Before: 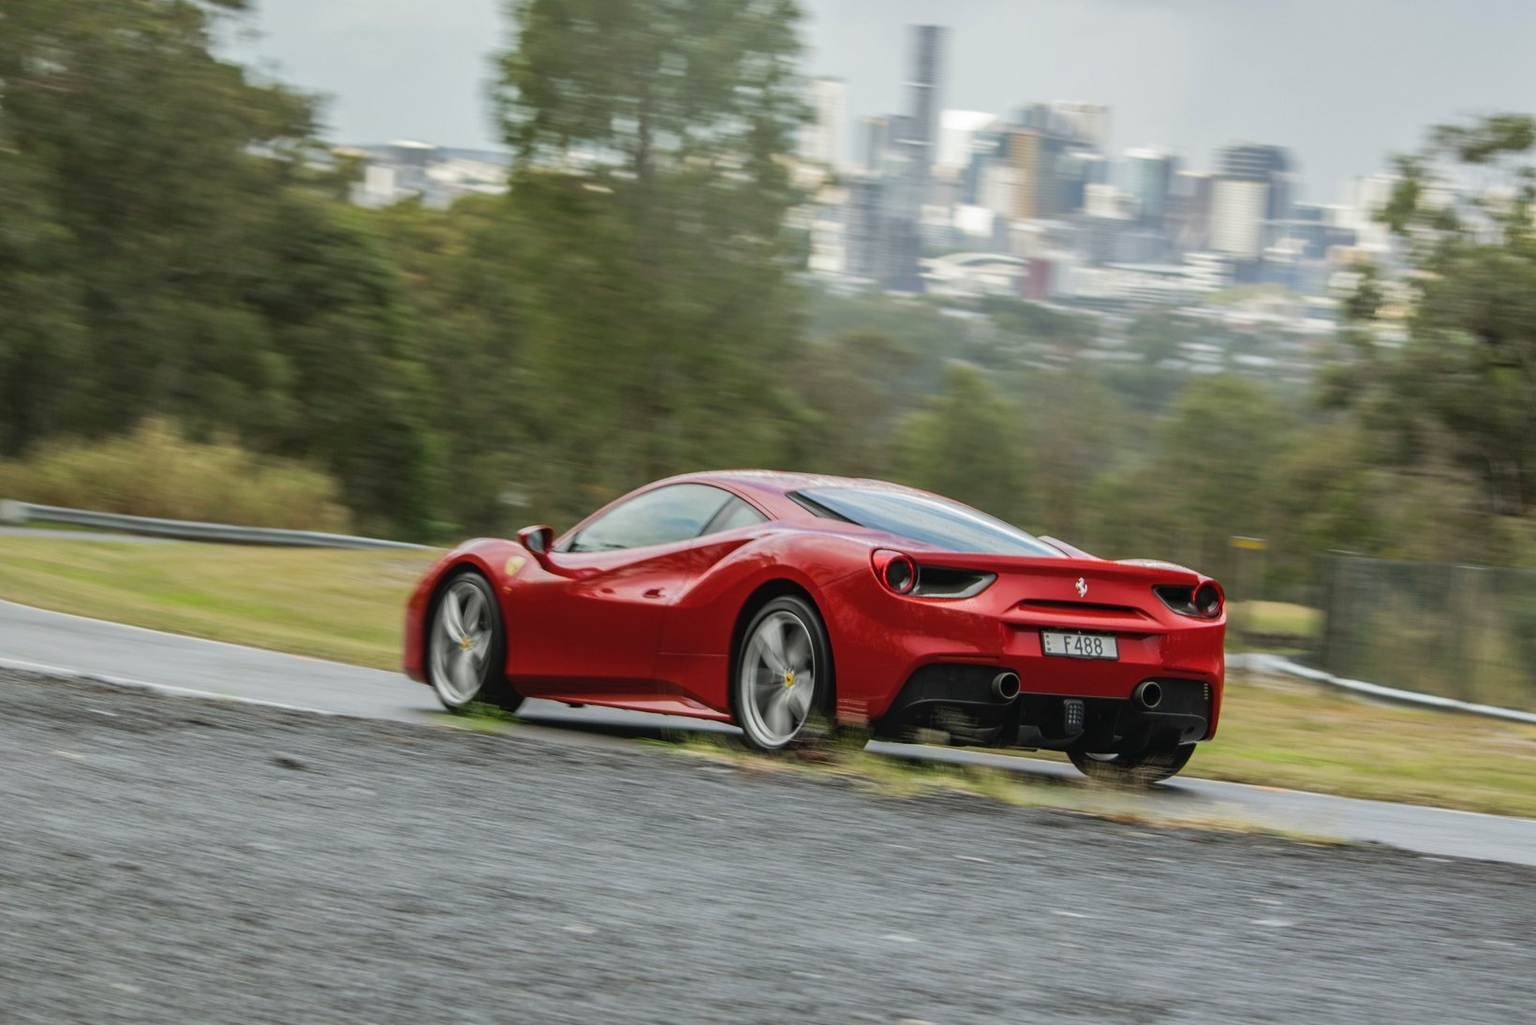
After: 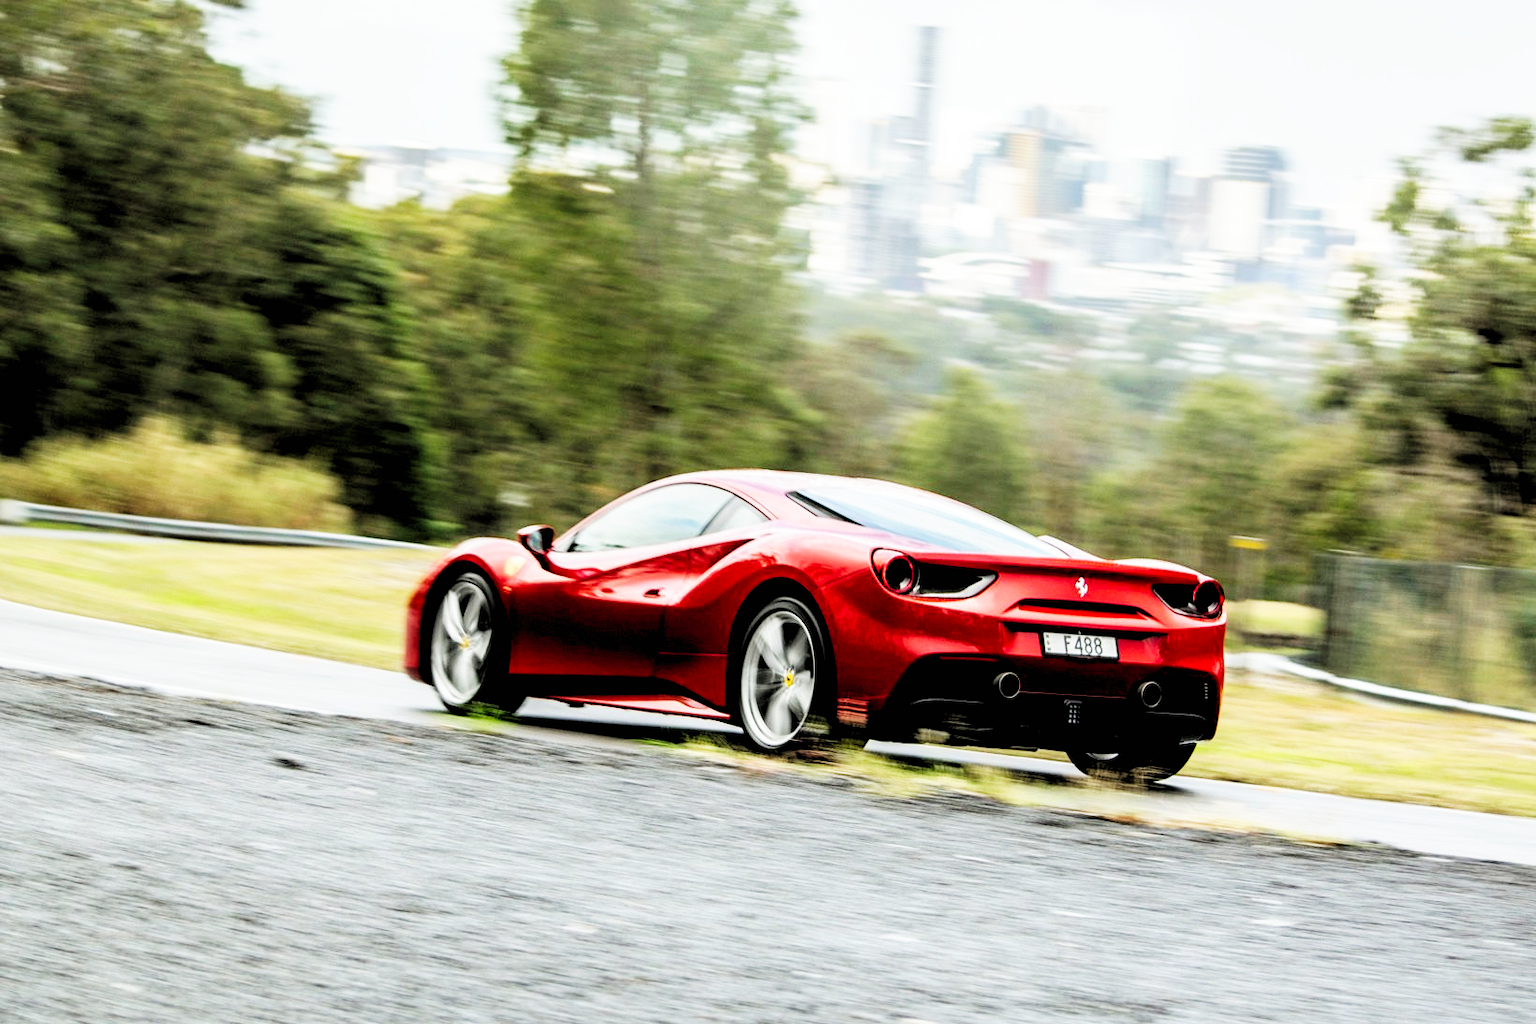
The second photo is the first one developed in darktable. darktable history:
rgb levels: levels [[0.029, 0.461, 0.922], [0, 0.5, 1], [0, 0.5, 1]]
base curve: curves: ch0 [(0, 0) (0.007, 0.004) (0.027, 0.03) (0.046, 0.07) (0.207, 0.54) (0.442, 0.872) (0.673, 0.972) (1, 1)], preserve colors none
